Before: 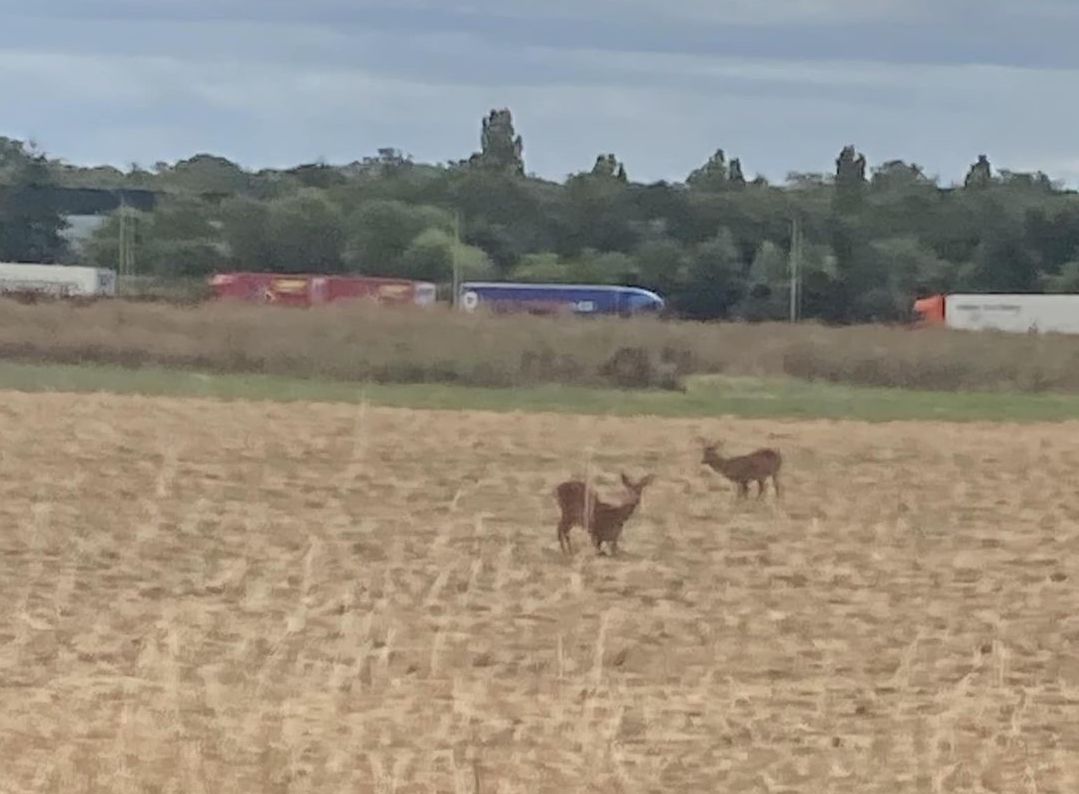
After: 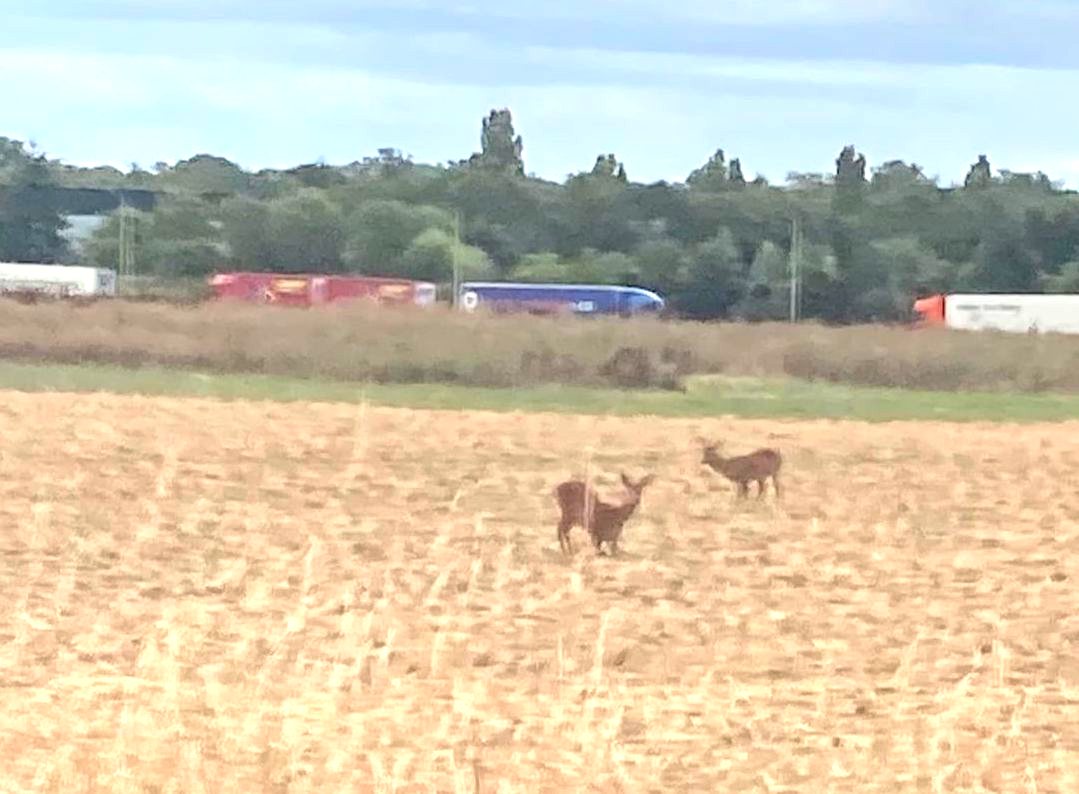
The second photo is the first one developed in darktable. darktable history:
exposure: black level correction 0.001, exposure 1.129 EV, compensate exposure bias true, compensate highlight preservation false
base curve: curves: ch0 [(0, 0) (0.472, 0.455) (1, 1)], preserve colors none
